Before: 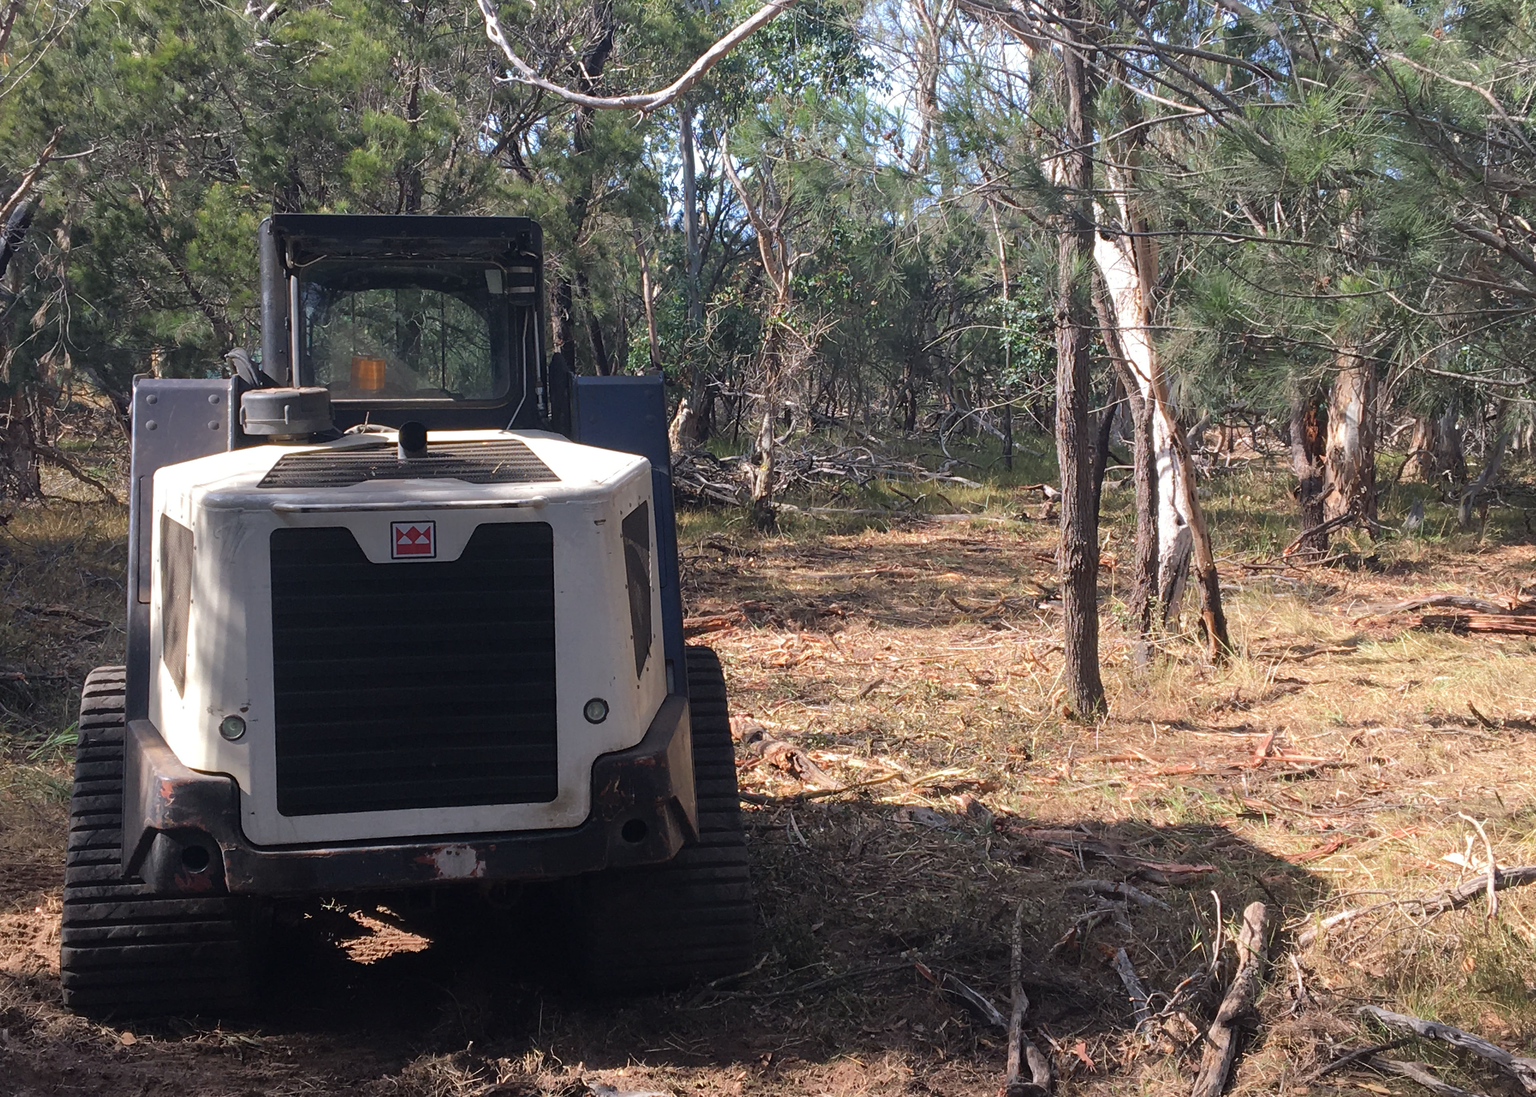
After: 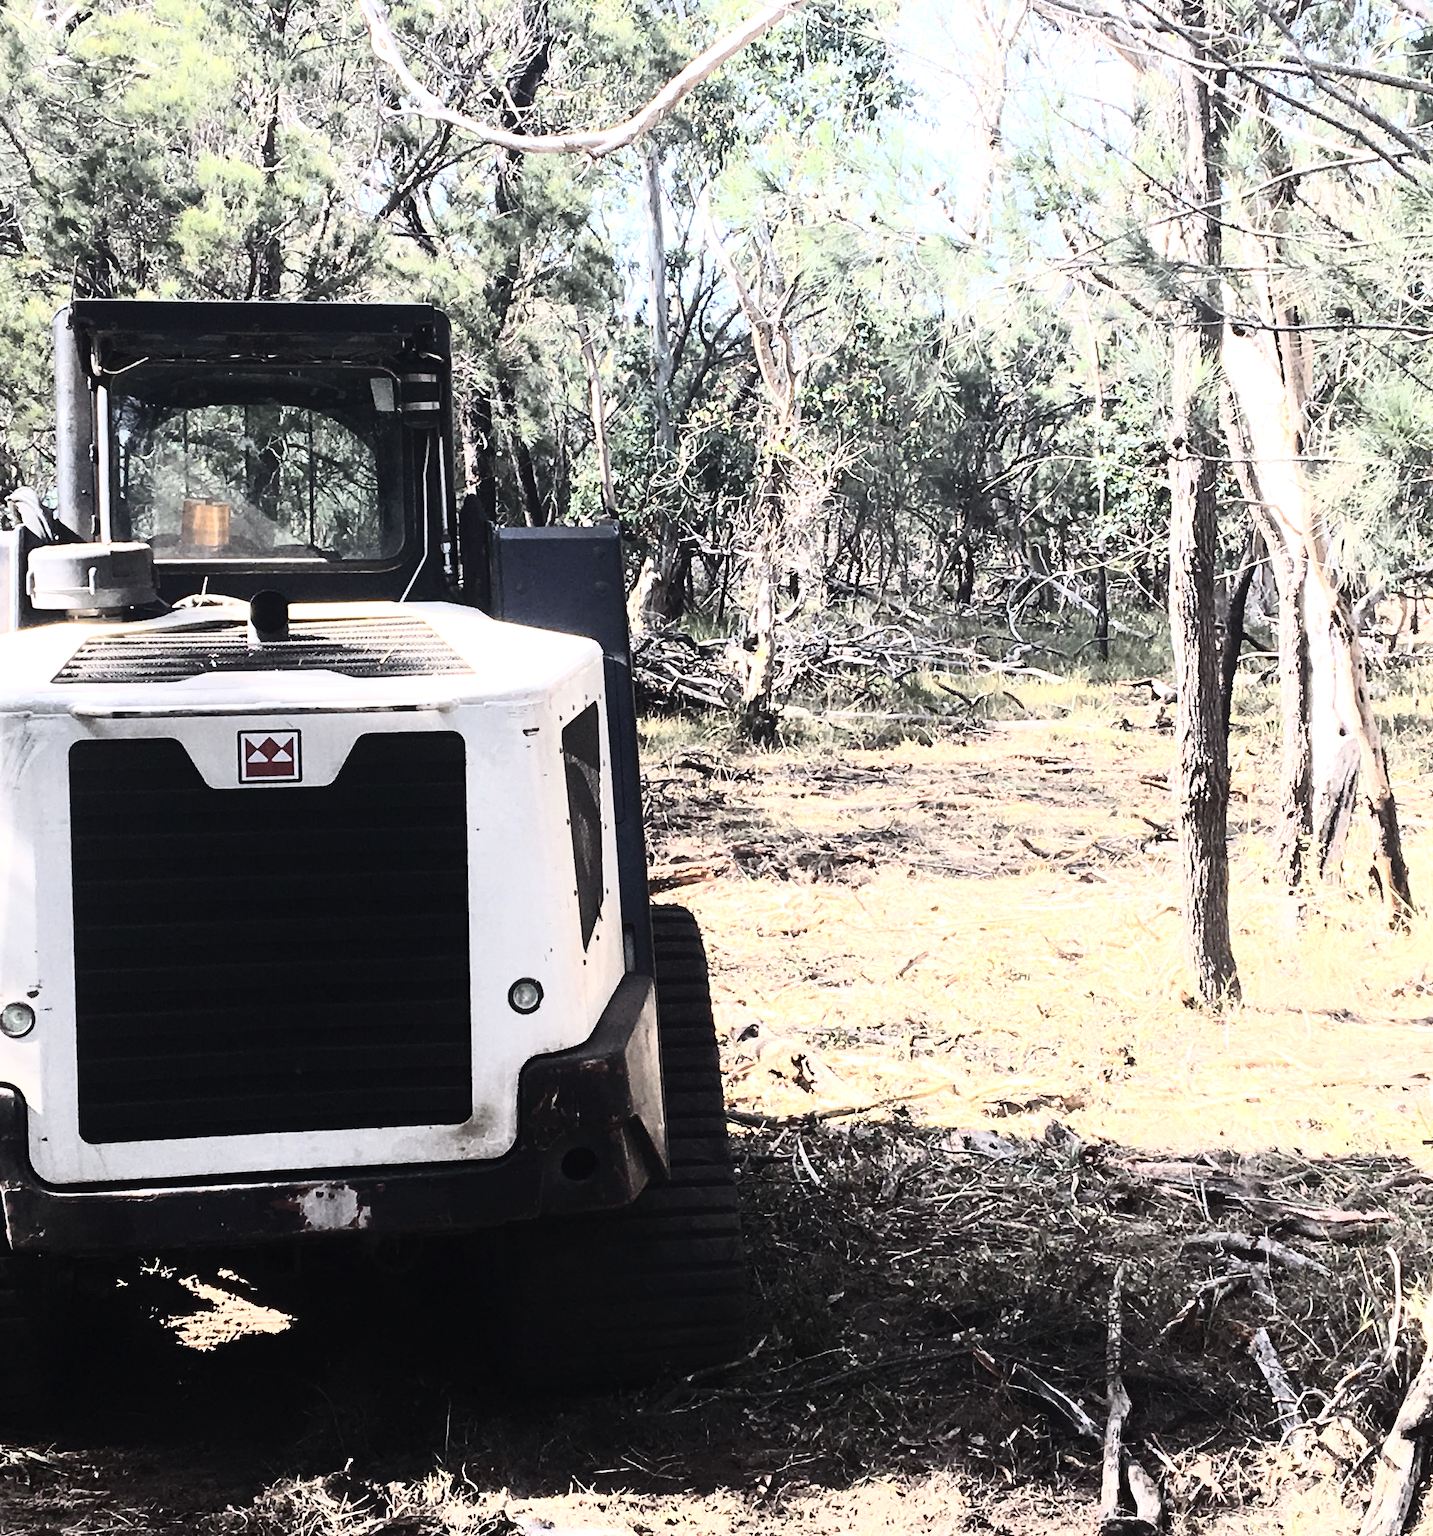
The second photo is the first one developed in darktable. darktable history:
color balance rgb: perceptual saturation grading › global saturation 40.537%, perceptual brilliance grading › global brilliance 9.256%, perceptual brilliance grading › shadows 14.883%, global vibrance 20%
tone equalizer: -8 EV -1.06 EV, -7 EV -0.976 EV, -6 EV -0.879 EV, -5 EV -0.571 EV, -3 EV 0.605 EV, -2 EV 0.856 EV, -1 EV 1 EV, +0 EV 1.06 EV
crop and rotate: left 14.404%, right 18.938%
color correction: highlights b* 0.056, saturation 0.359
contrast brightness saturation: contrast 0.606, brightness 0.331, saturation 0.136
